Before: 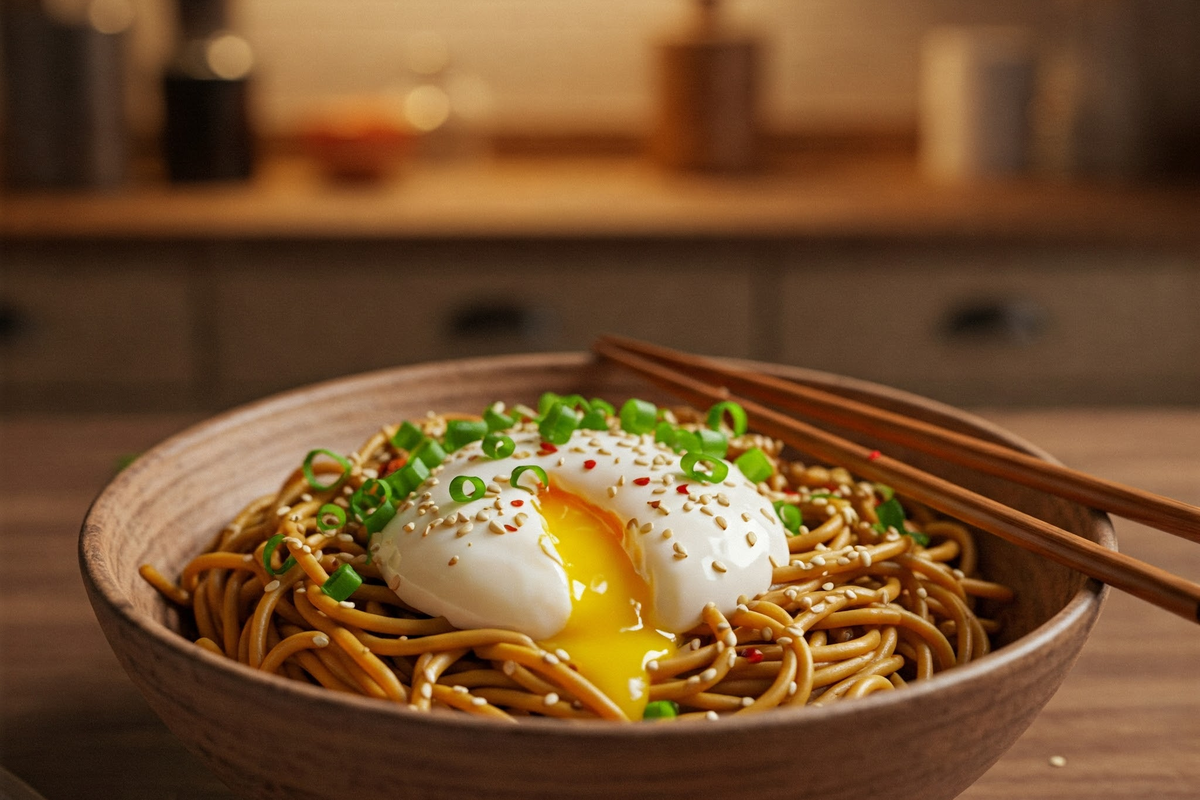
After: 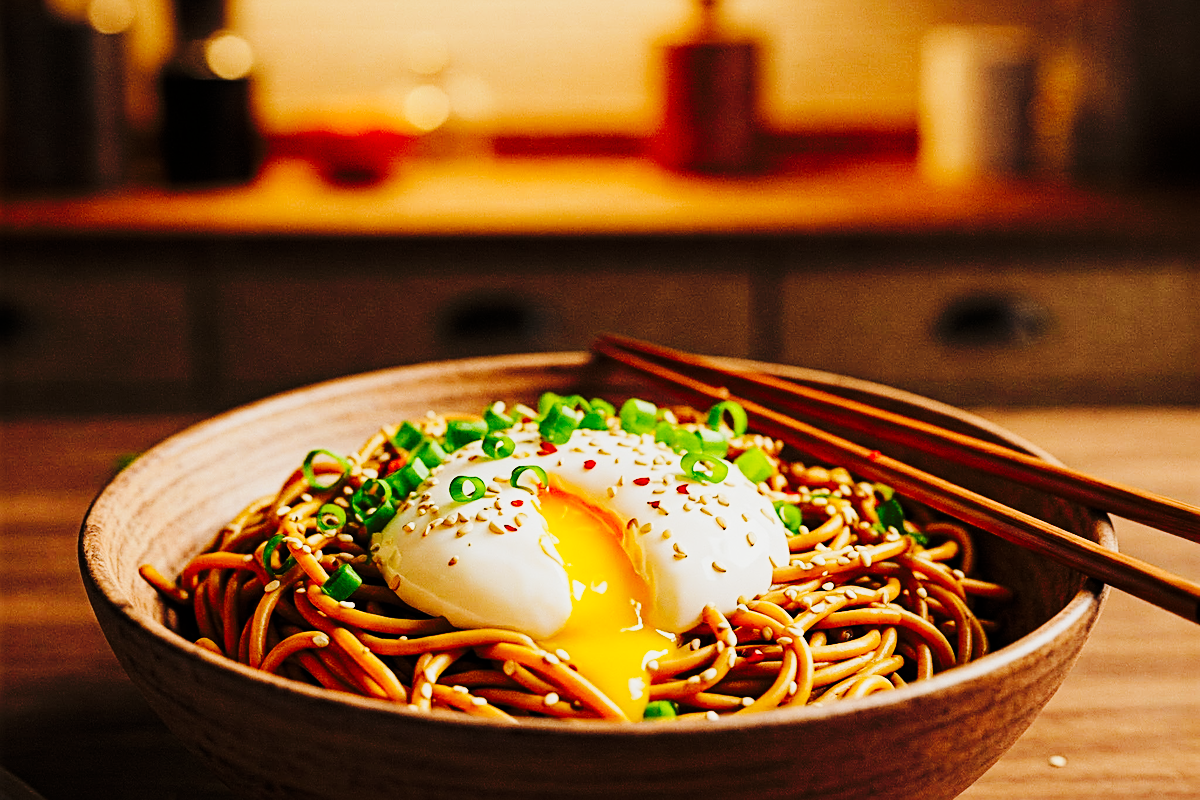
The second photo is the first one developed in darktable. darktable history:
filmic rgb: black relative exposure -7.65 EV, white relative exposure 4.56 EV, hardness 3.61
sharpen: amount 0.602
exposure: exposure 0.378 EV, compensate highlight preservation false
tone curve: curves: ch0 [(0, 0) (0.179, 0.073) (0.265, 0.147) (0.463, 0.553) (0.51, 0.635) (0.716, 0.863) (1, 0.997)], preserve colors none
